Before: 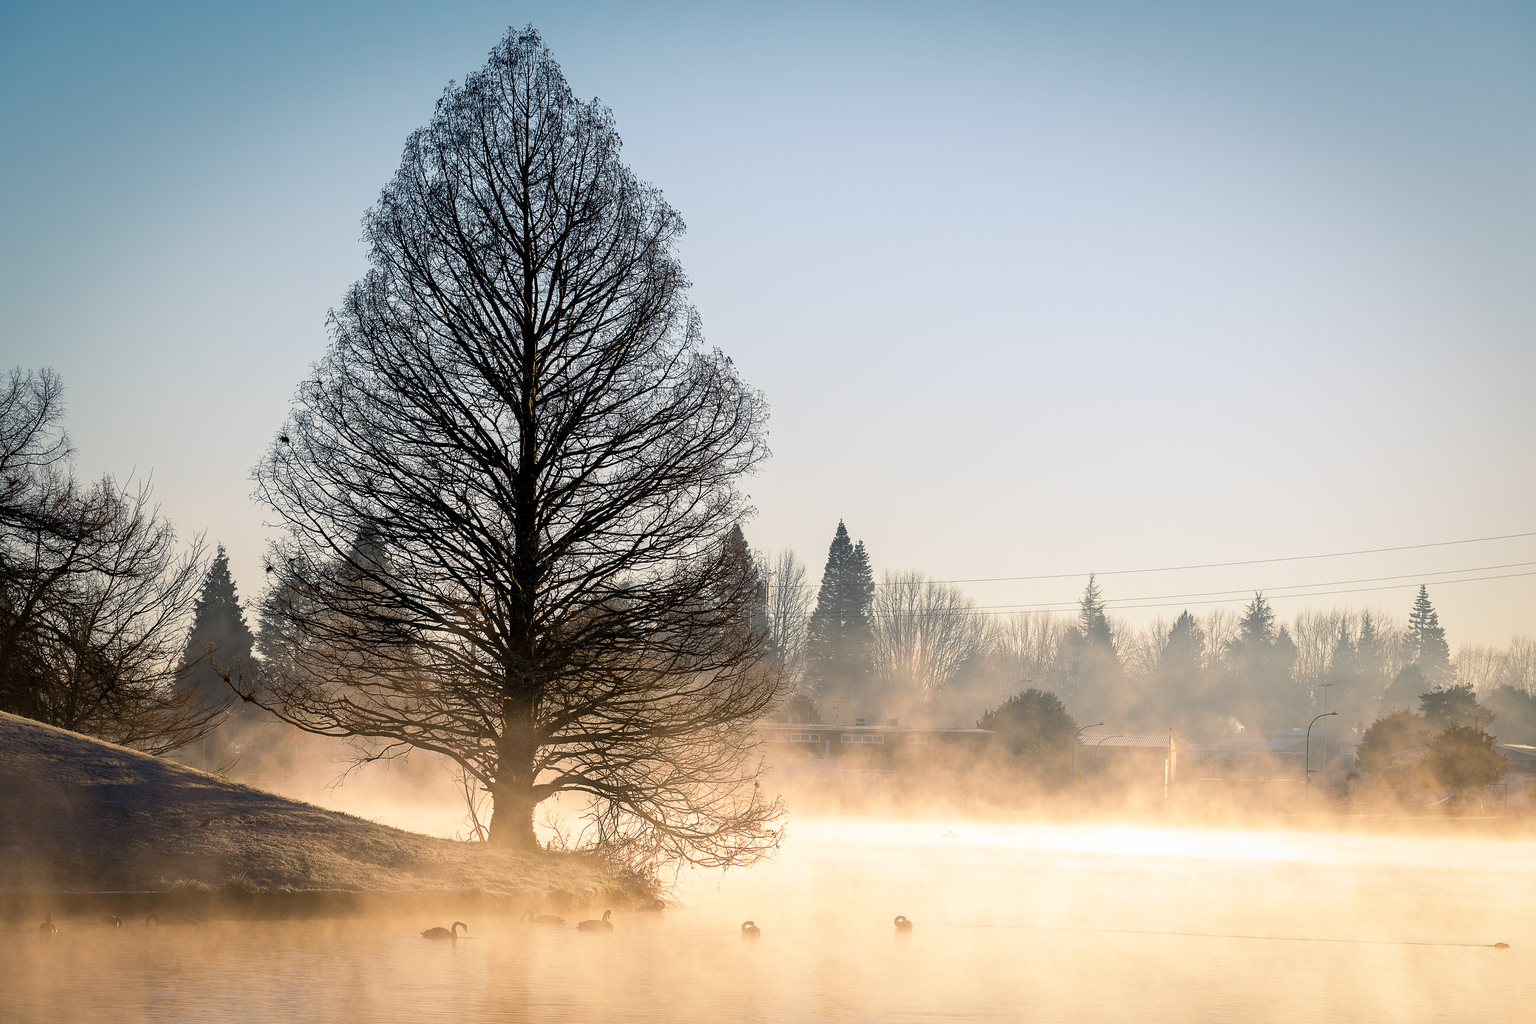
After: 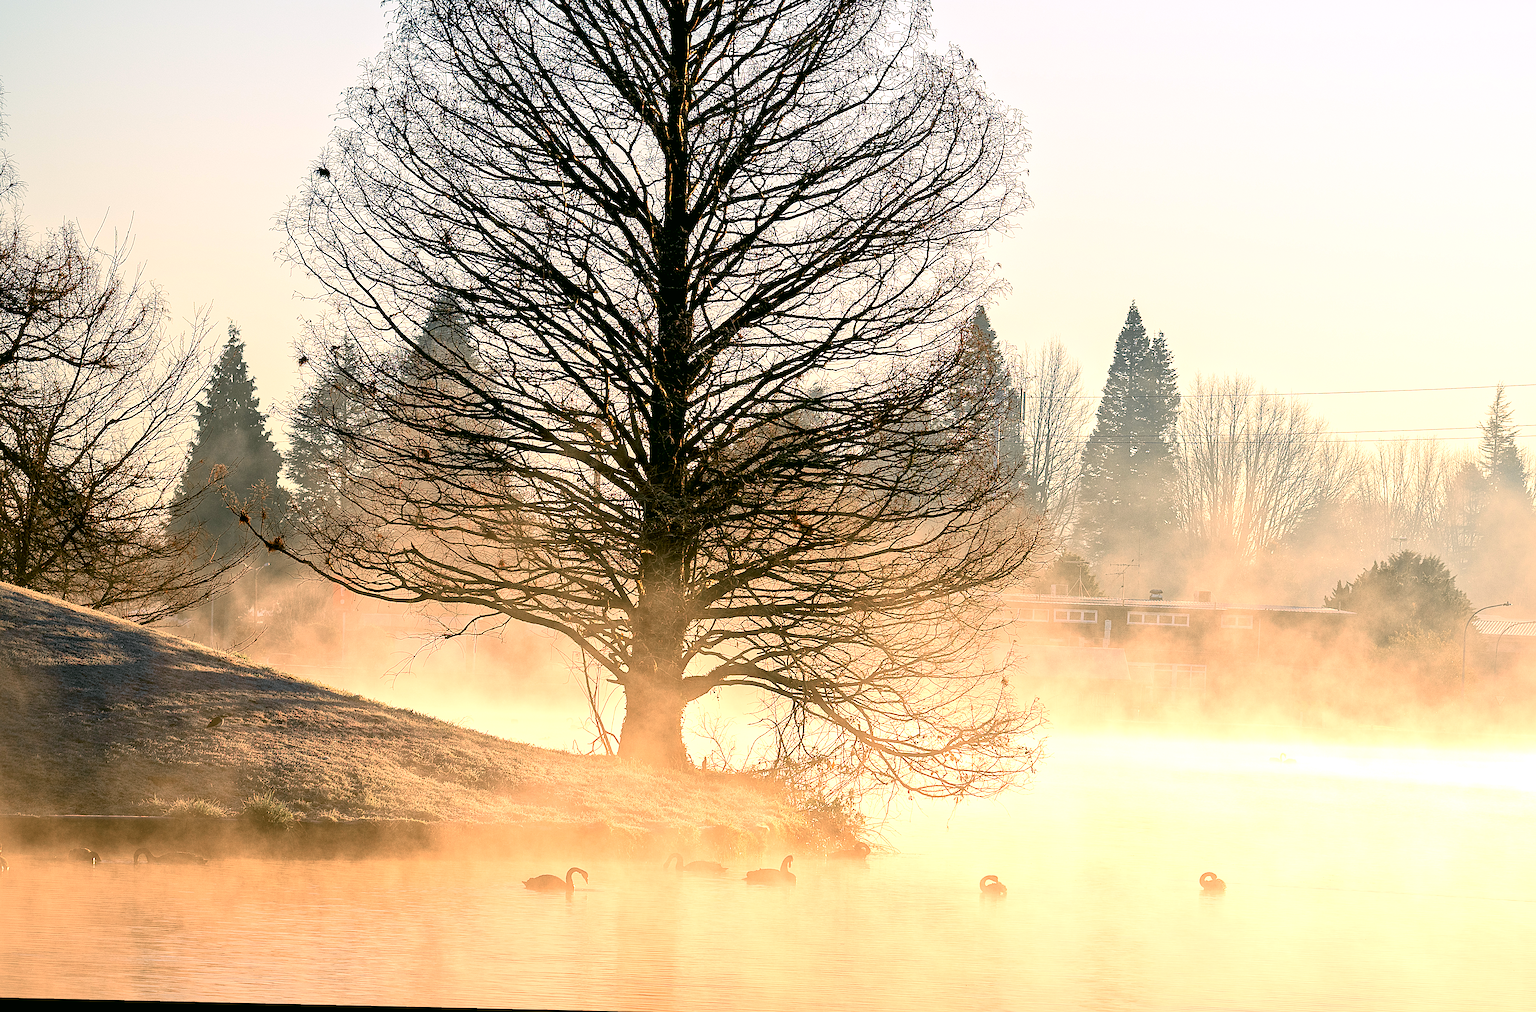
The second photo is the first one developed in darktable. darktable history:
crop and rotate: angle -0.82°, left 3.85%, top 31.828%, right 27.992%
color correction: highlights a* 4.02, highlights b* 4.98, shadows a* -7.55, shadows b* 4.98
local contrast: mode bilateral grid, contrast 20, coarseness 50, detail 159%, midtone range 0.2
exposure: black level correction 0.001, exposure 0.955 EV, compensate exposure bias true, compensate highlight preservation false
tone curve: curves: ch0 [(0, 0) (0.091, 0.074) (0.184, 0.168) (0.491, 0.519) (0.748, 0.765) (1, 0.919)]; ch1 [(0, 0) (0.179, 0.173) (0.322, 0.32) (0.424, 0.424) (0.502, 0.504) (0.56, 0.578) (0.631, 0.667) (0.777, 0.806) (1, 1)]; ch2 [(0, 0) (0.434, 0.447) (0.483, 0.487) (0.547, 0.564) (0.676, 0.673) (1, 1)], color space Lab, independent channels, preserve colors none
rotate and perspective: lens shift (vertical) 0.048, lens shift (horizontal) -0.024, automatic cropping off
sharpen: on, module defaults
